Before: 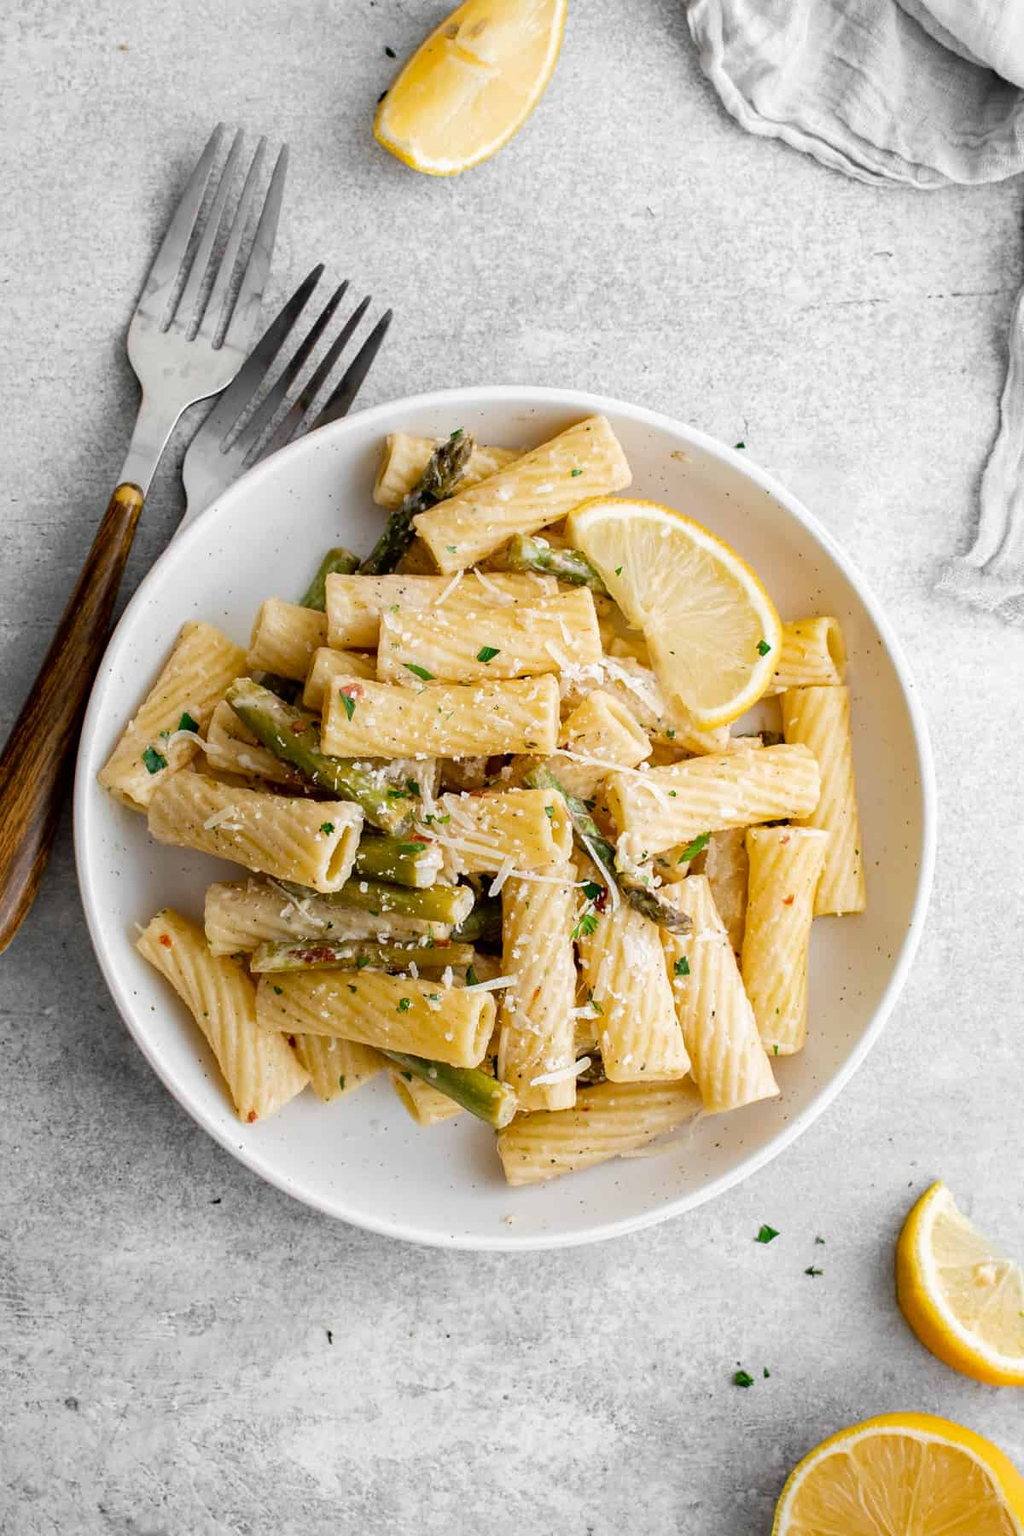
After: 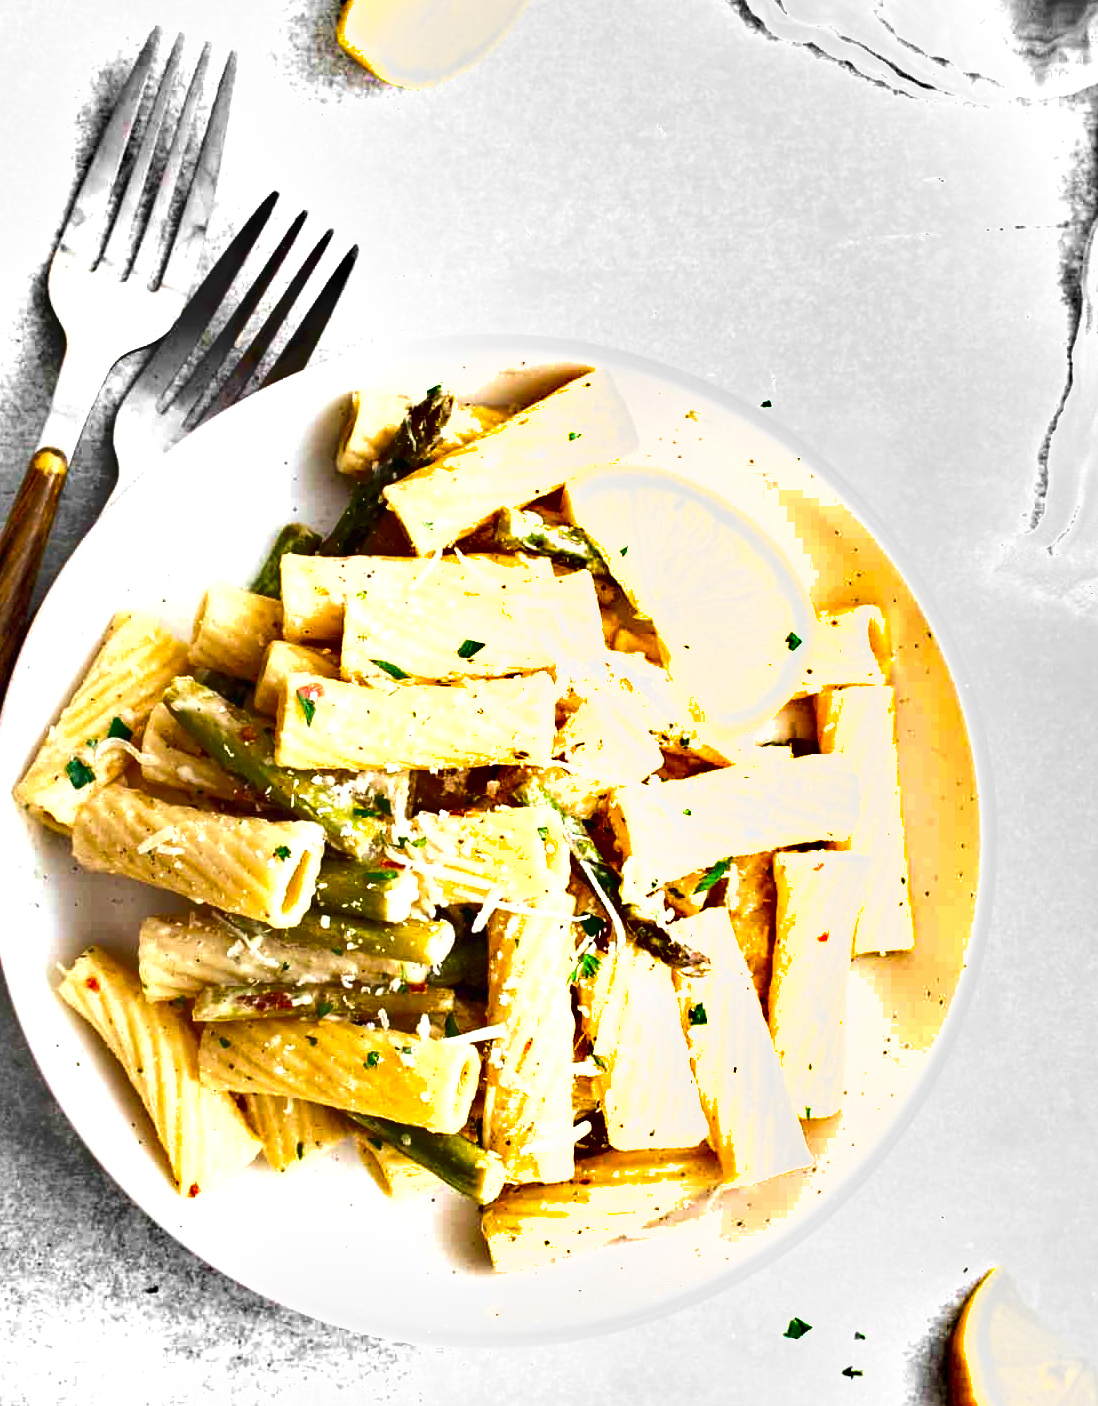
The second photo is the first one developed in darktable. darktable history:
shadows and highlights: soften with gaussian
velvia: on, module defaults
contrast brightness saturation: saturation 0.096
exposure: black level correction 0, exposure 1.281 EV, compensate highlight preservation false
tone equalizer: -7 EV 0.194 EV, -6 EV 0.108 EV, -5 EV 0.08 EV, -4 EV 0.065 EV, -2 EV -0.019 EV, -1 EV -0.029 EV, +0 EV -0.079 EV, edges refinement/feathering 500, mask exposure compensation -1.57 EV, preserve details no
crop: left 8.499%, top 6.578%, bottom 15.31%
